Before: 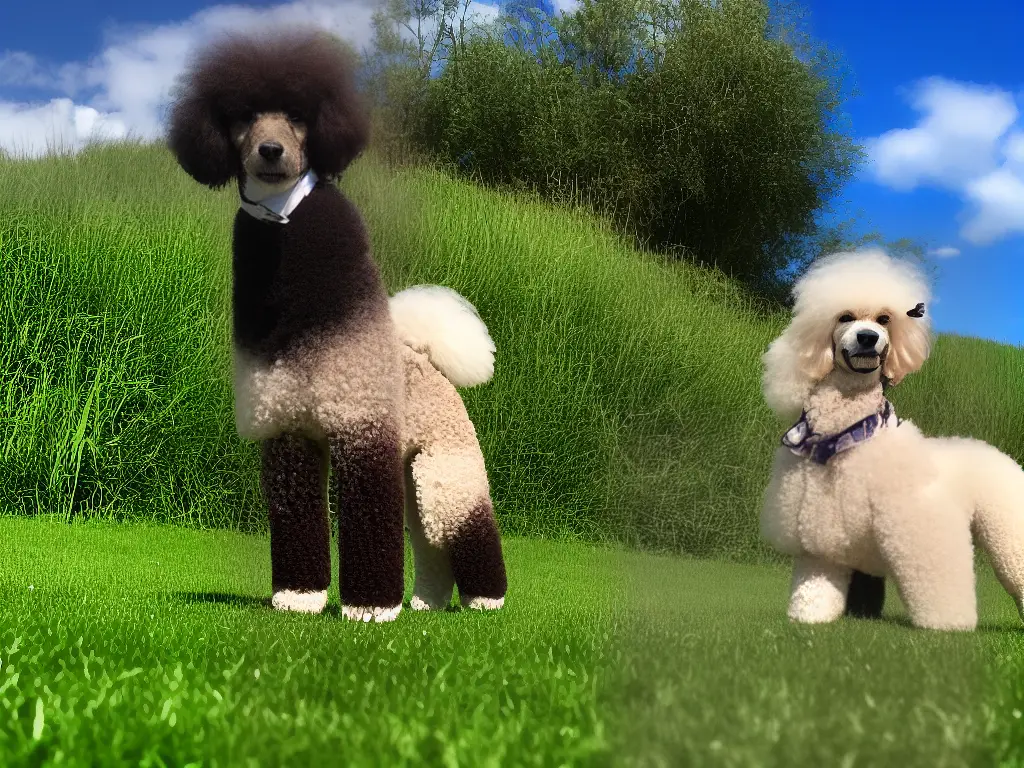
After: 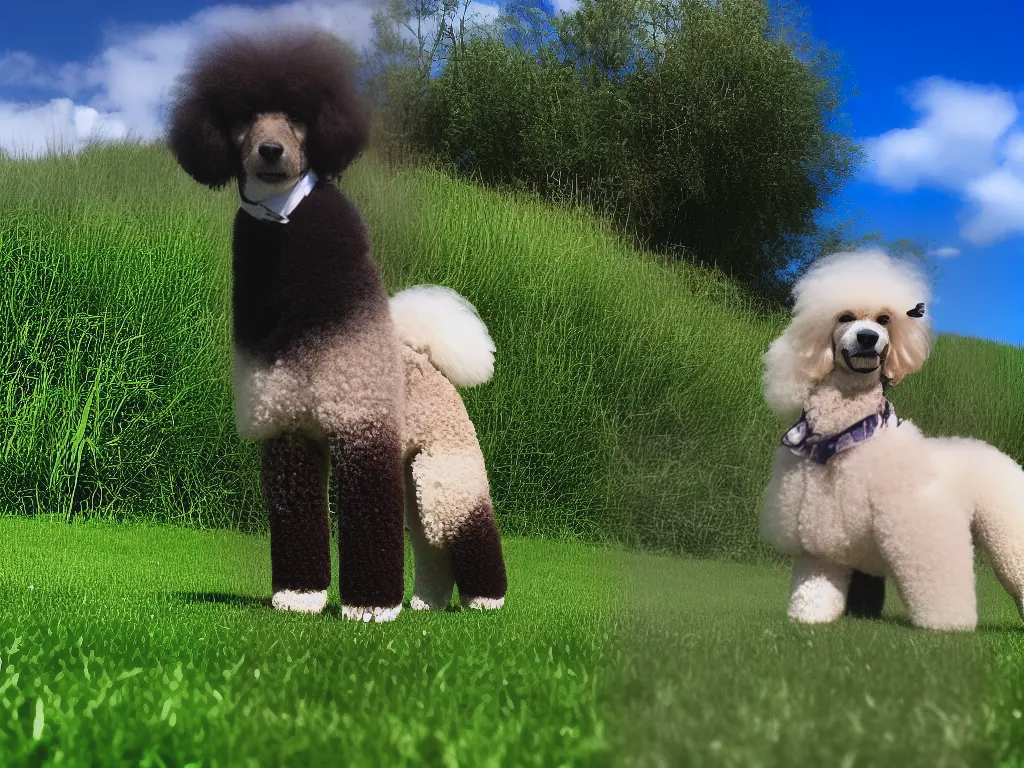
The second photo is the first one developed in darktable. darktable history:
color calibration: illuminant as shot in camera, x 0.358, y 0.373, temperature 4628.91 K
tone curve: curves: ch0 [(0, 0.029) (0.253, 0.237) (1, 0.945)]; ch1 [(0, 0) (0.401, 0.42) (0.442, 0.47) (0.492, 0.498) (0.511, 0.523) (0.557, 0.565) (0.66, 0.683) (1, 1)]; ch2 [(0, 0) (0.394, 0.413) (0.5, 0.5) (0.578, 0.568) (1, 1)], preserve colors none
